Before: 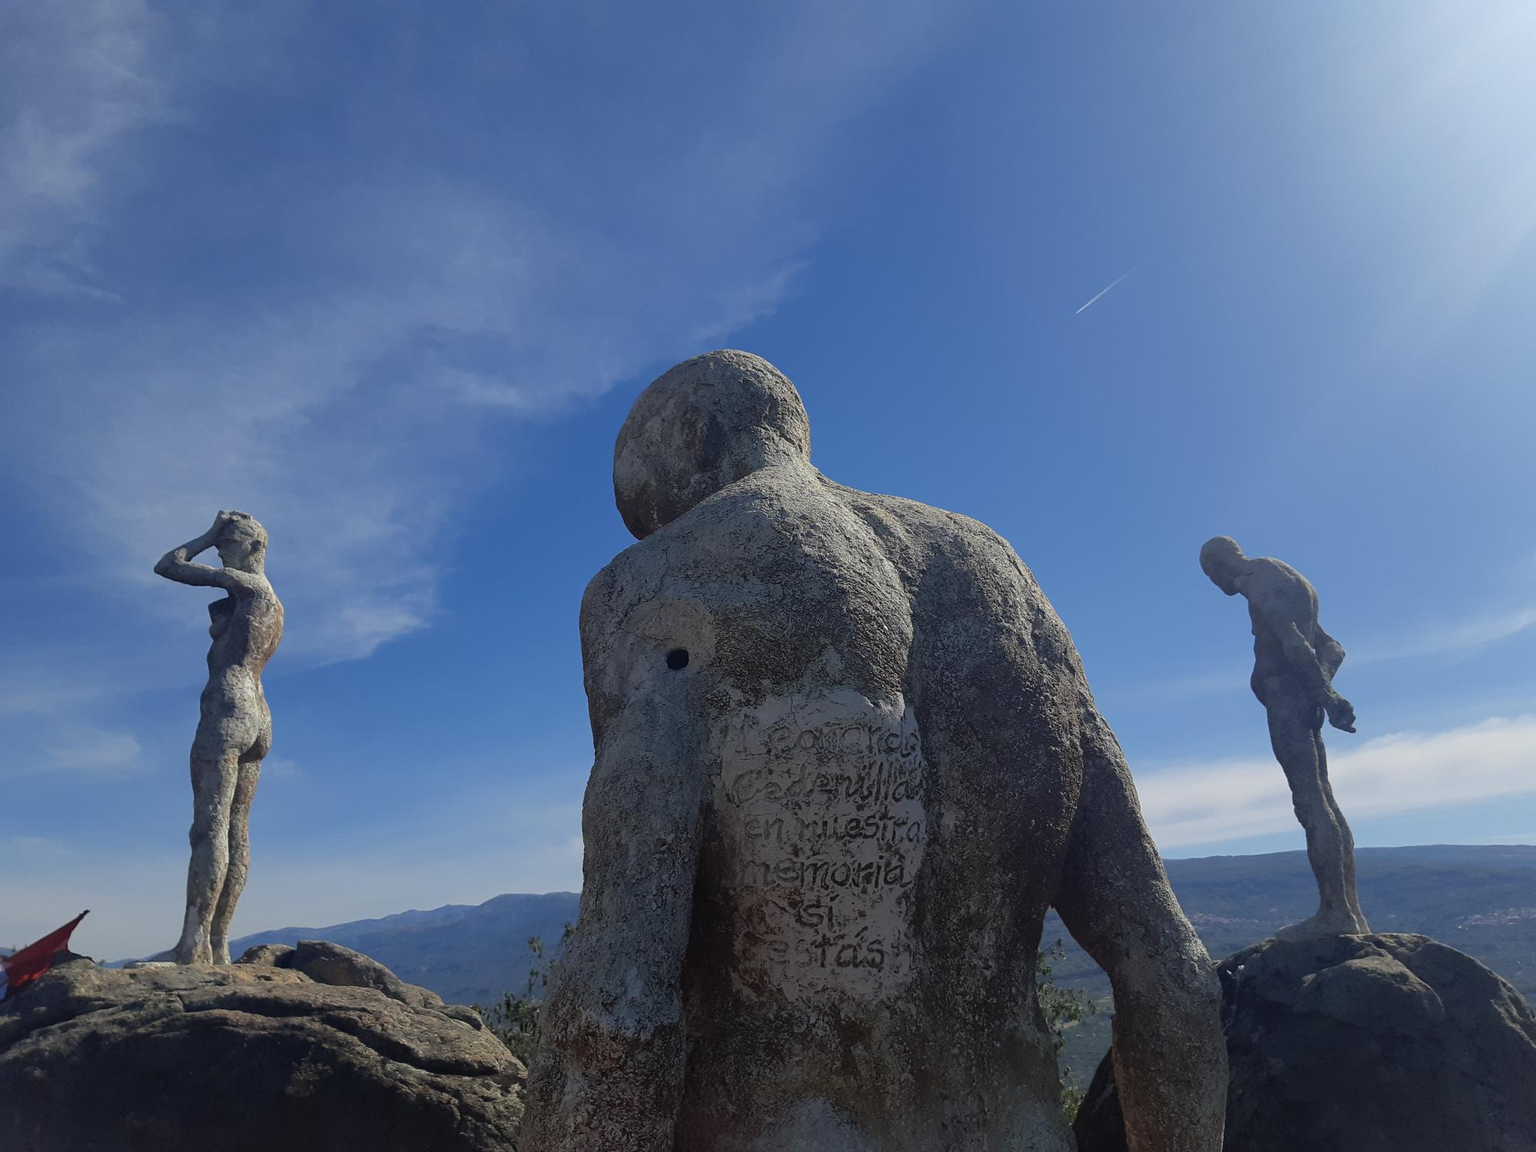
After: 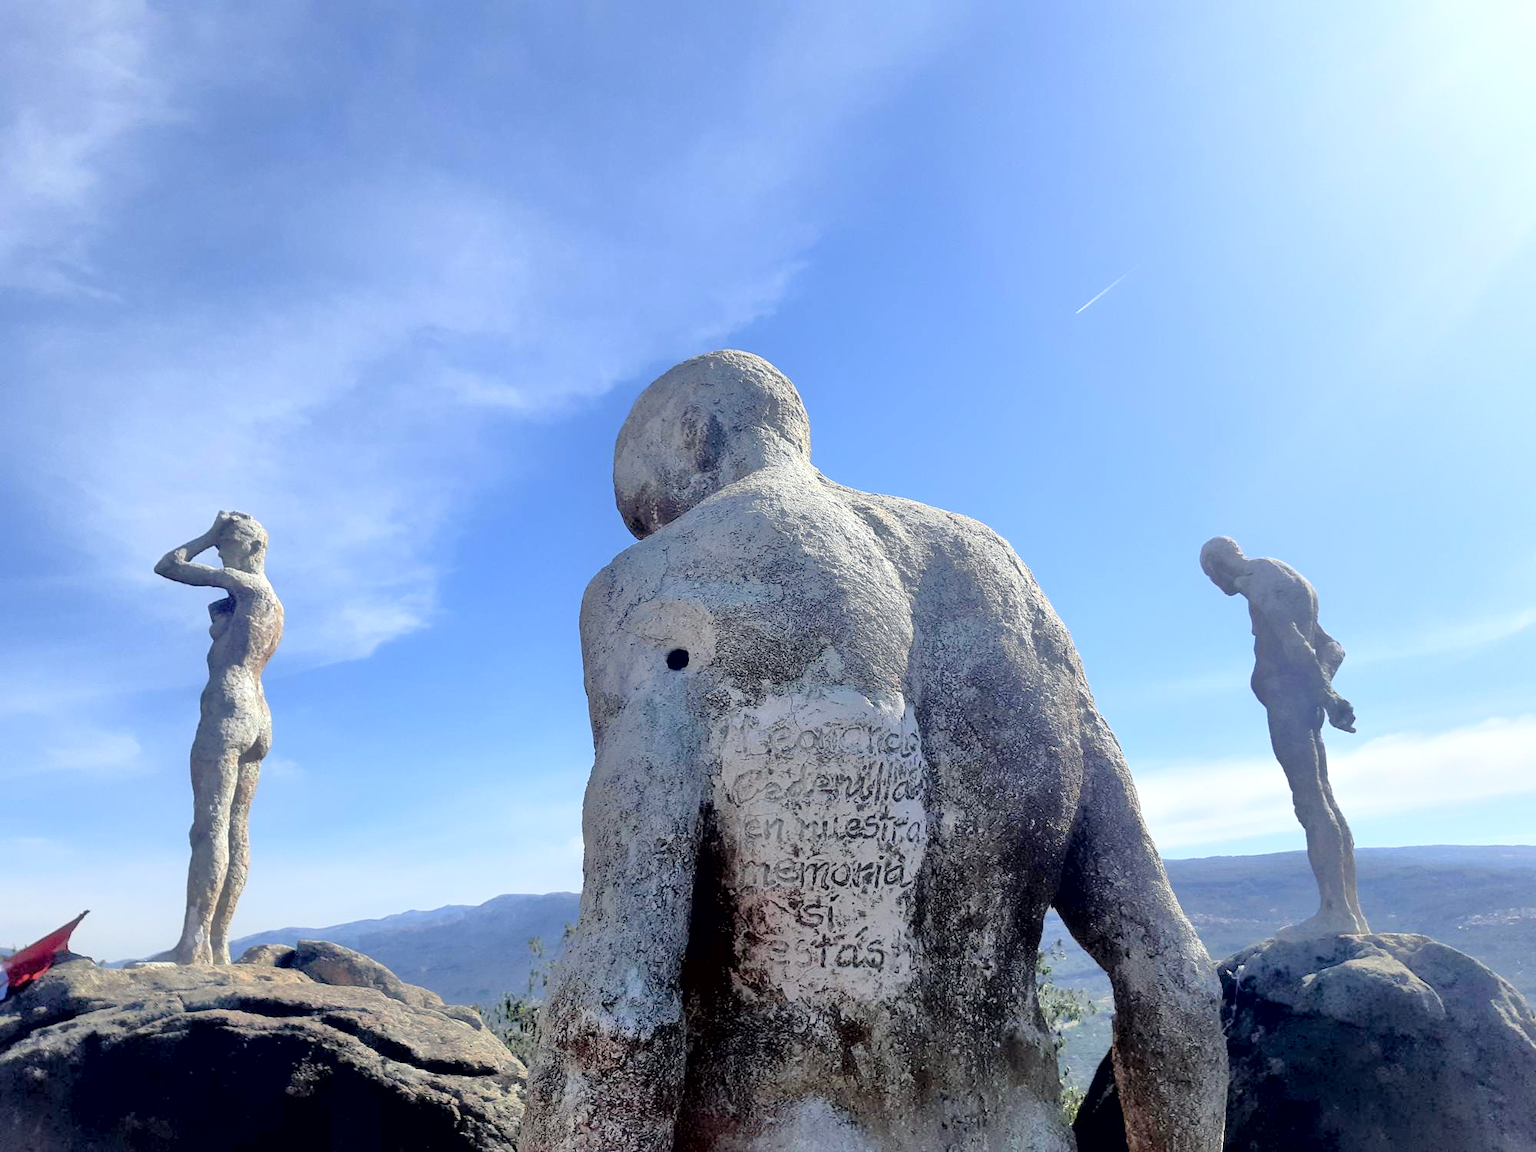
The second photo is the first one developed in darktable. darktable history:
exposure: black level correction 0.012, exposure 0.7 EV, compensate highlight preservation false
tone equalizer: -8 EV -0.504 EV, -7 EV -0.349 EV, -6 EV -0.091 EV, -5 EV 0.416 EV, -4 EV 0.974 EV, -3 EV 0.818 EV, -2 EV -0.014 EV, -1 EV 0.126 EV, +0 EV -0.035 EV, mask exposure compensation -0.498 EV
contrast brightness saturation: contrast 0.139, brightness 0.217
haze removal: strength -0.101, compatibility mode true, adaptive false
